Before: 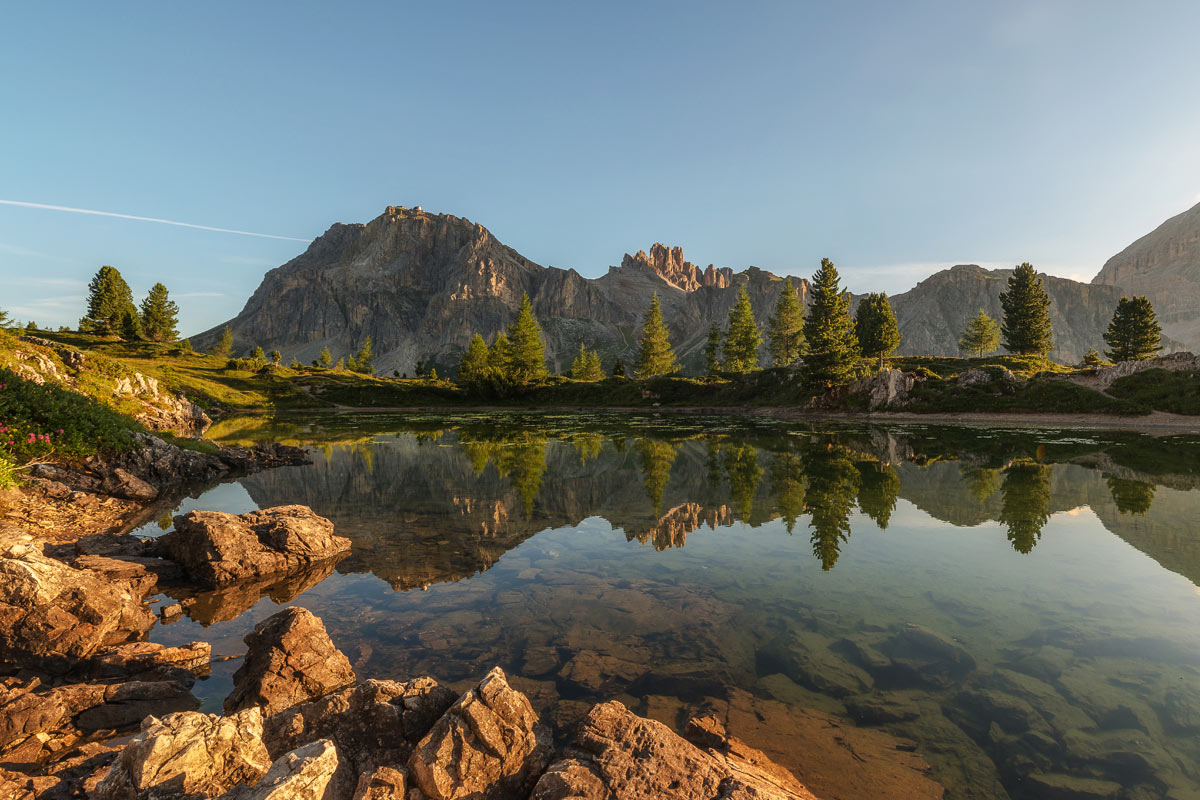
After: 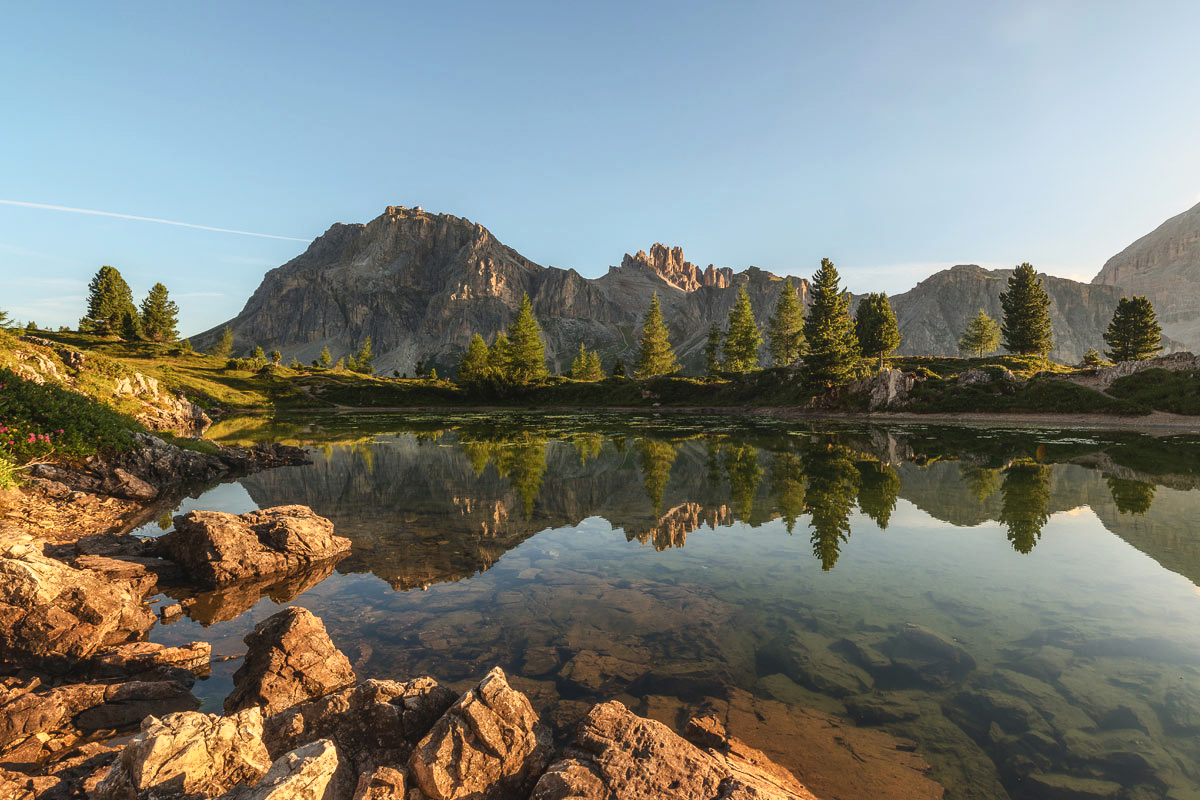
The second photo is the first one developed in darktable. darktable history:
tone curve: curves: ch0 [(0, 0) (0.003, 0.045) (0.011, 0.051) (0.025, 0.057) (0.044, 0.074) (0.069, 0.096) (0.1, 0.125) (0.136, 0.16) (0.177, 0.201) (0.224, 0.242) (0.277, 0.299) (0.335, 0.362) (0.399, 0.432) (0.468, 0.512) (0.543, 0.601) (0.623, 0.691) (0.709, 0.786) (0.801, 0.876) (0.898, 0.927) (1, 1)], color space Lab, independent channels, preserve colors none
